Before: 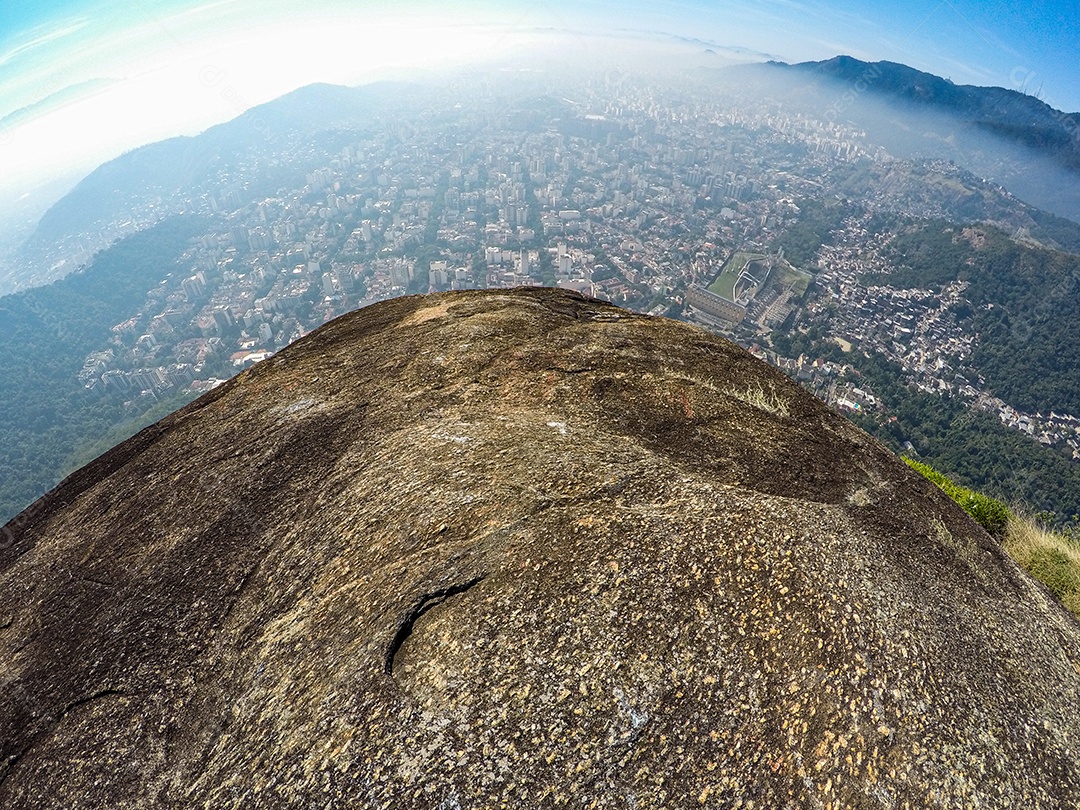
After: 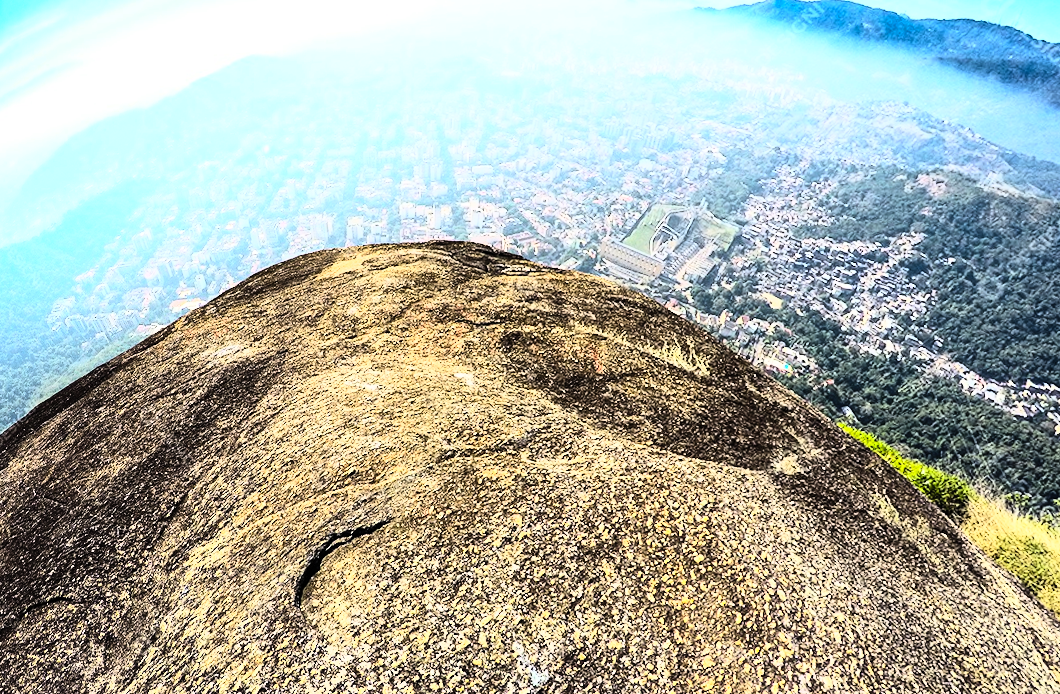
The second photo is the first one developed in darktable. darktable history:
rotate and perspective: rotation 1.69°, lens shift (vertical) -0.023, lens shift (horizontal) -0.291, crop left 0.025, crop right 0.988, crop top 0.092, crop bottom 0.842
contrast brightness saturation: contrast 0.2, brightness 0.16, saturation 0.22
rgb curve: curves: ch0 [(0, 0) (0.21, 0.15) (0.24, 0.21) (0.5, 0.75) (0.75, 0.96) (0.89, 0.99) (1, 1)]; ch1 [(0, 0.02) (0.21, 0.13) (0.25, 0.2) (0.5, 0.67) (0.75, 0.9) (0.89, 0.97) (1, 1)]; ch2 [(0, 0.02) (0.21, 0.13) (0.25, 0.2) (0.5, 0.67) (0.75, 0.9) (0.89, 0.97) (1, 1)], compensate middle gray true
